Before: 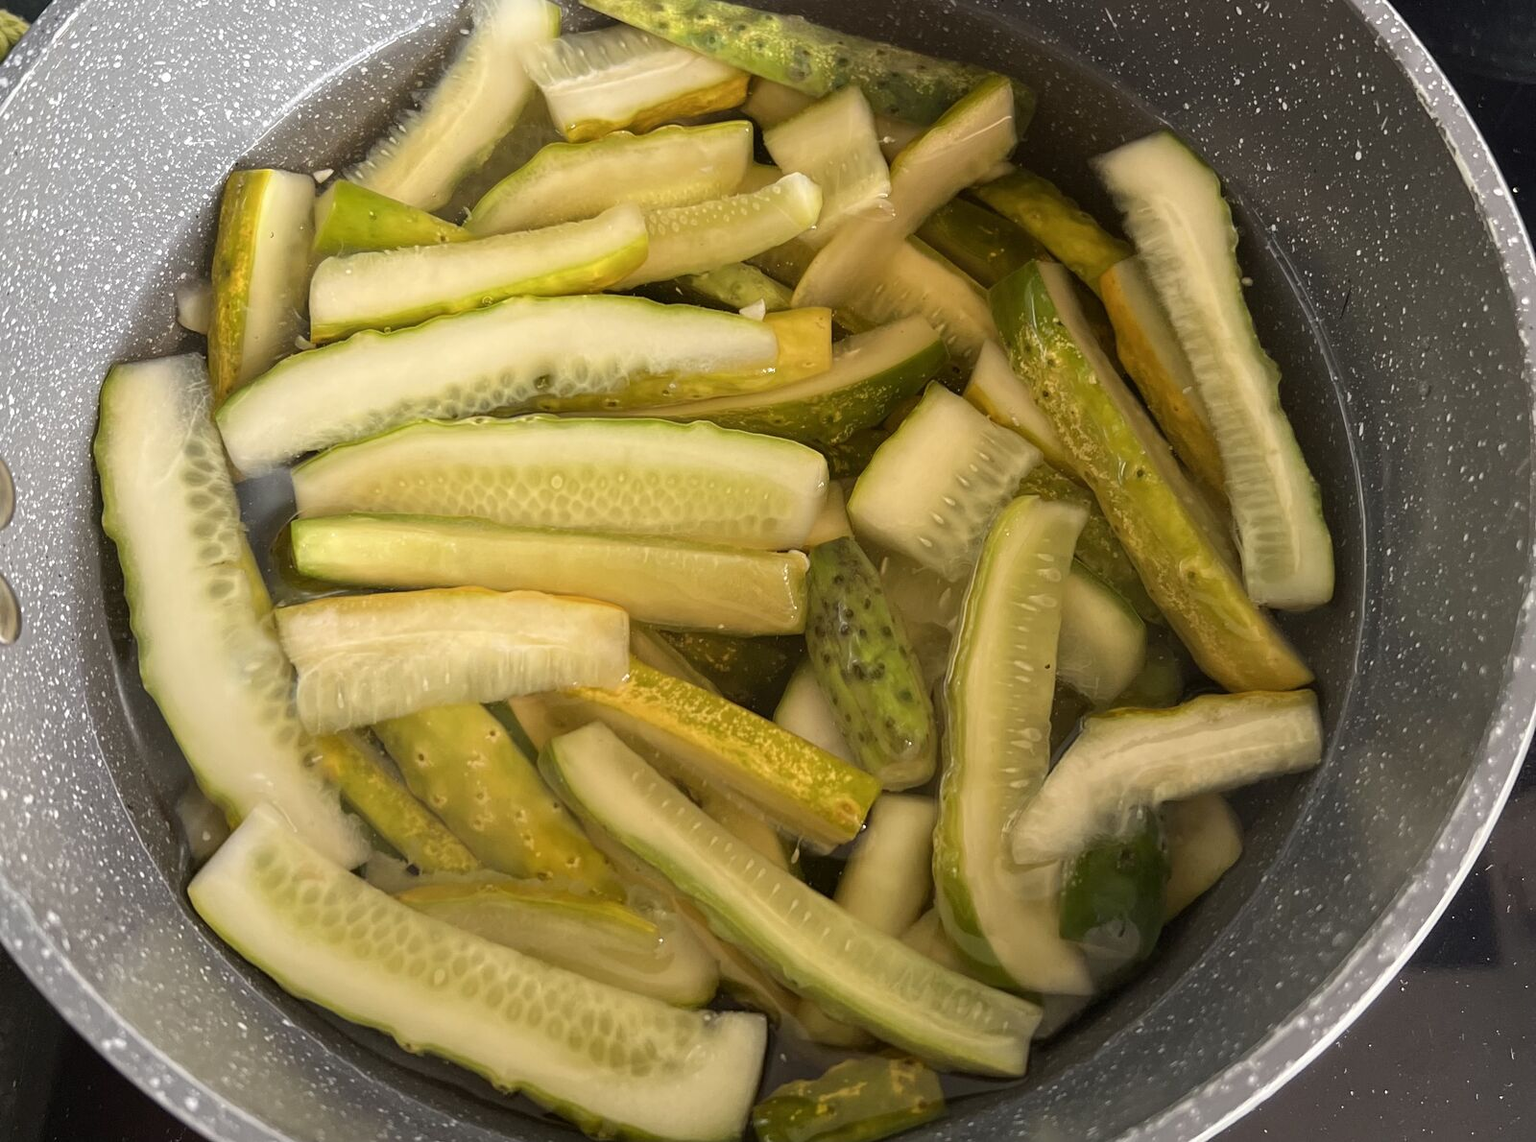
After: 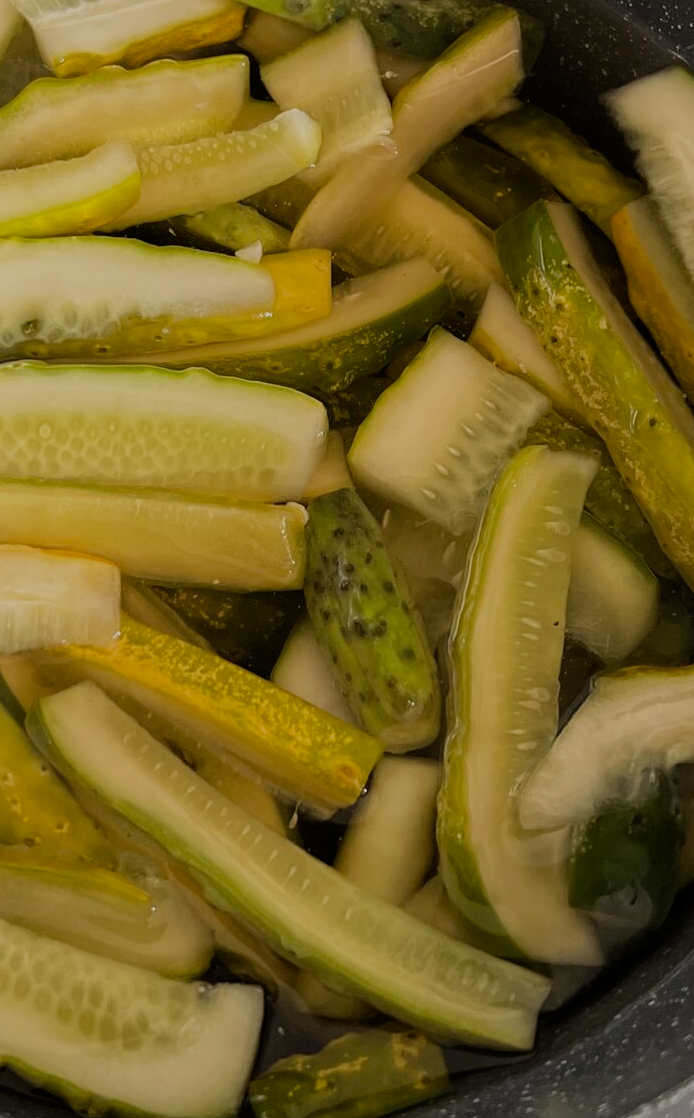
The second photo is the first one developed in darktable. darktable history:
filmic rgb: black relative exposure -7.65 EV, white relative exposure 4.56 EV, hardness 3.61
crop: left 33.452%, top 6.025%, right 23.155%
exposure: exposure -0.462 EV, compensate highlight preservation false
